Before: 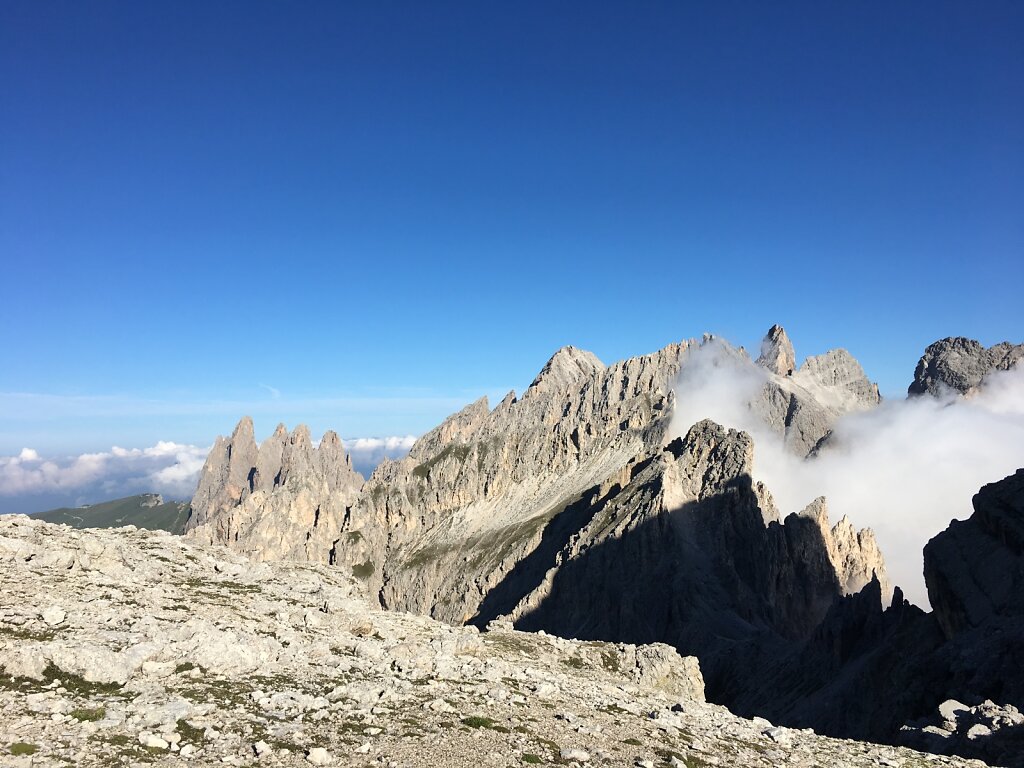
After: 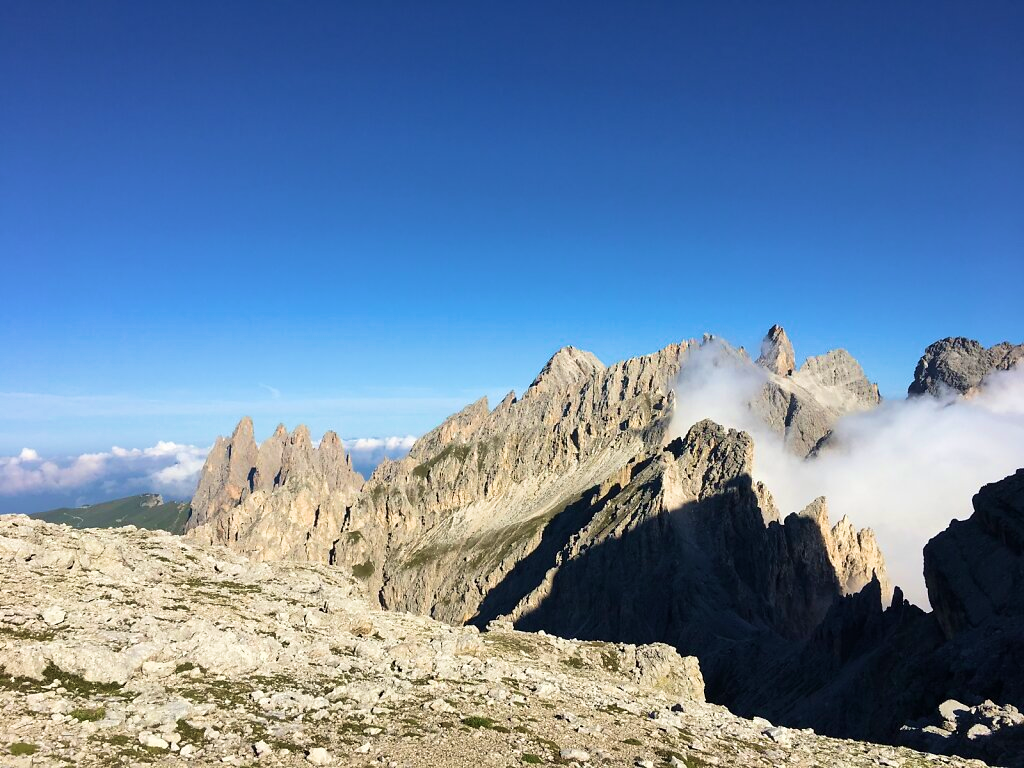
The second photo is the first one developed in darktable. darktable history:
velvia: strength 49.57%
